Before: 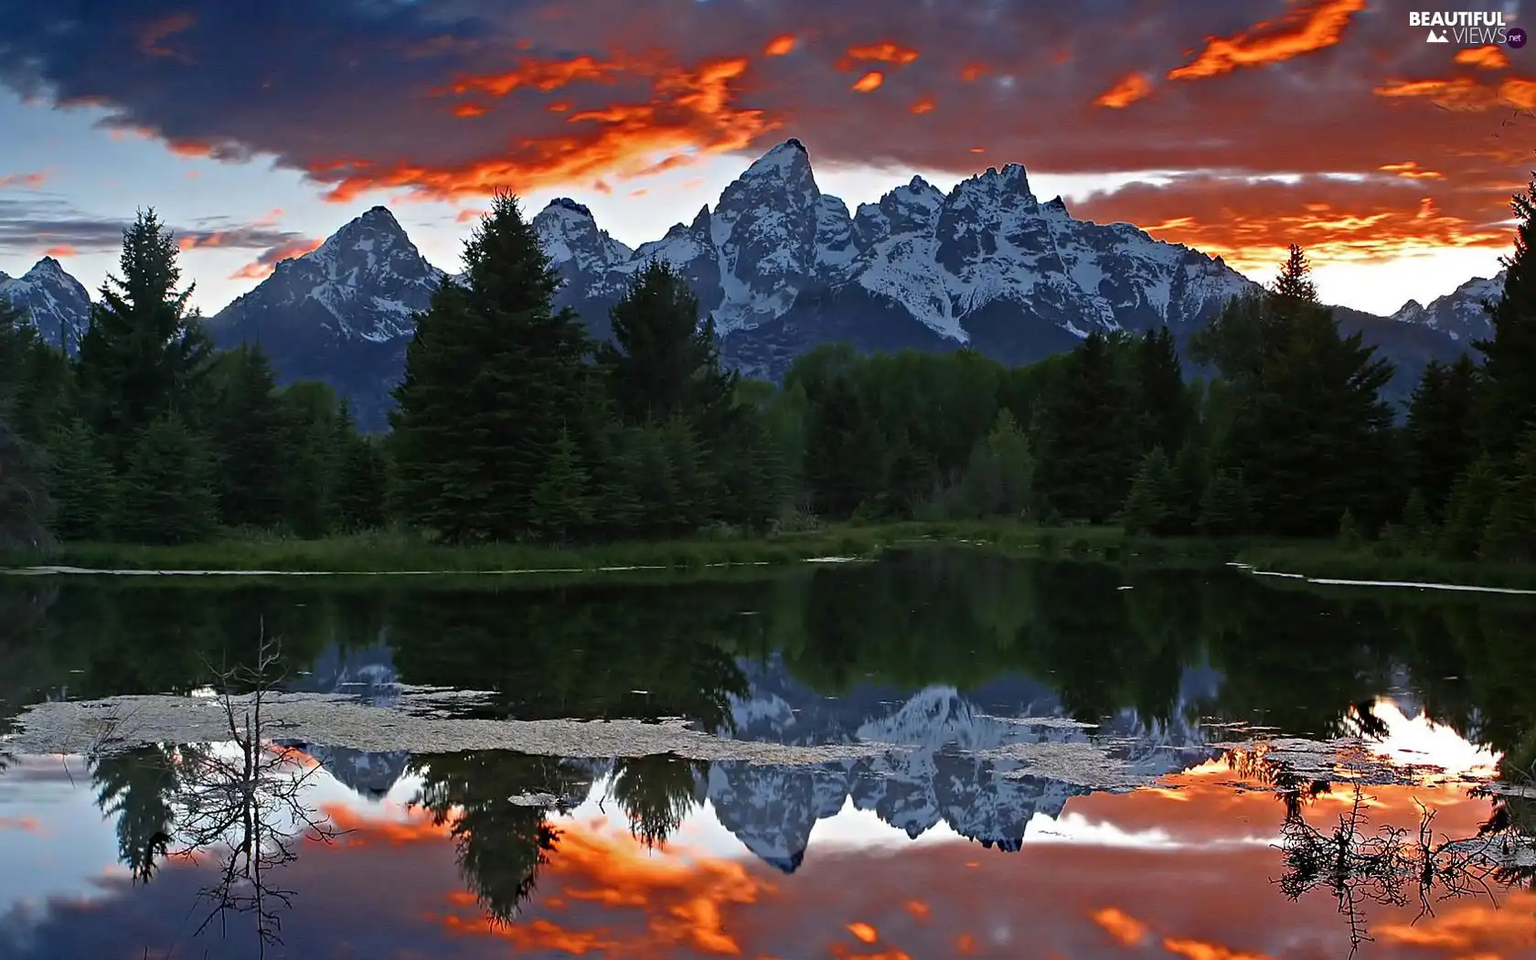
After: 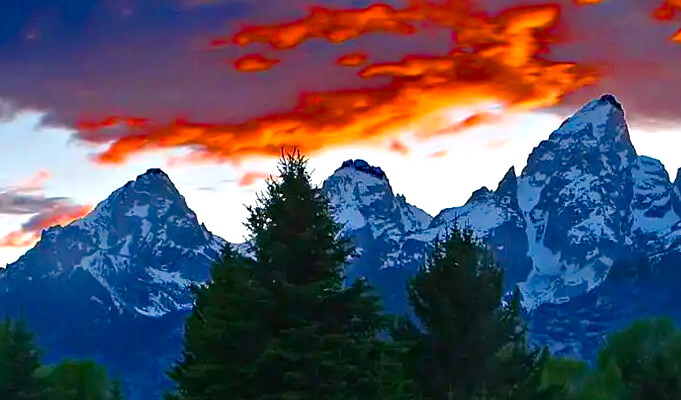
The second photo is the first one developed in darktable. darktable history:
crop: left 15.514%, top 5.451%, right 43.926%, bottom 56.407%
color balance rgb: shadows lift › chroma 3.15%, shadows lift › hue 240.71°, linear chroma grading › global chroma 15.172%, perceptual saturation grading › global saturation 19.995%, perceptual saturation grading › highlights -25.538%, perceptual saturation grading › shadows 50.179%, perceptual brilliance grading › global brilliance 11.644%, global vibrance 15.181%
